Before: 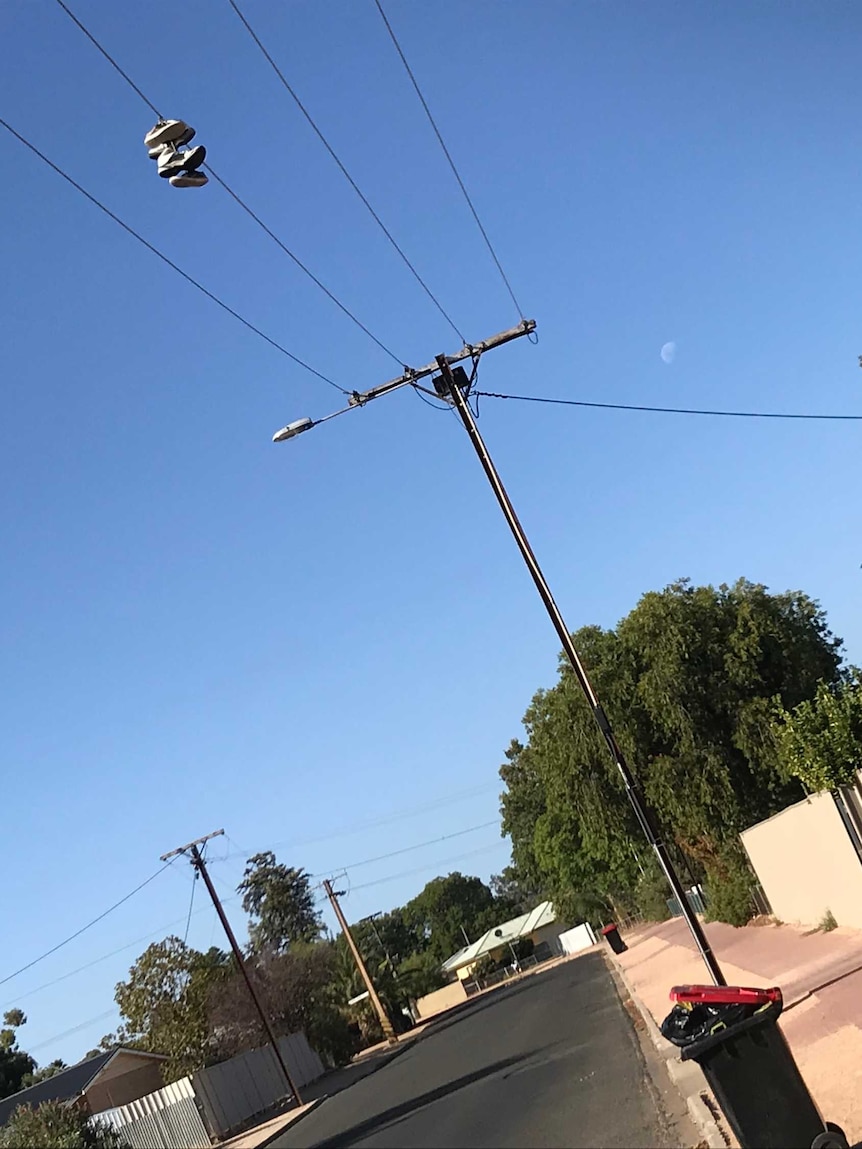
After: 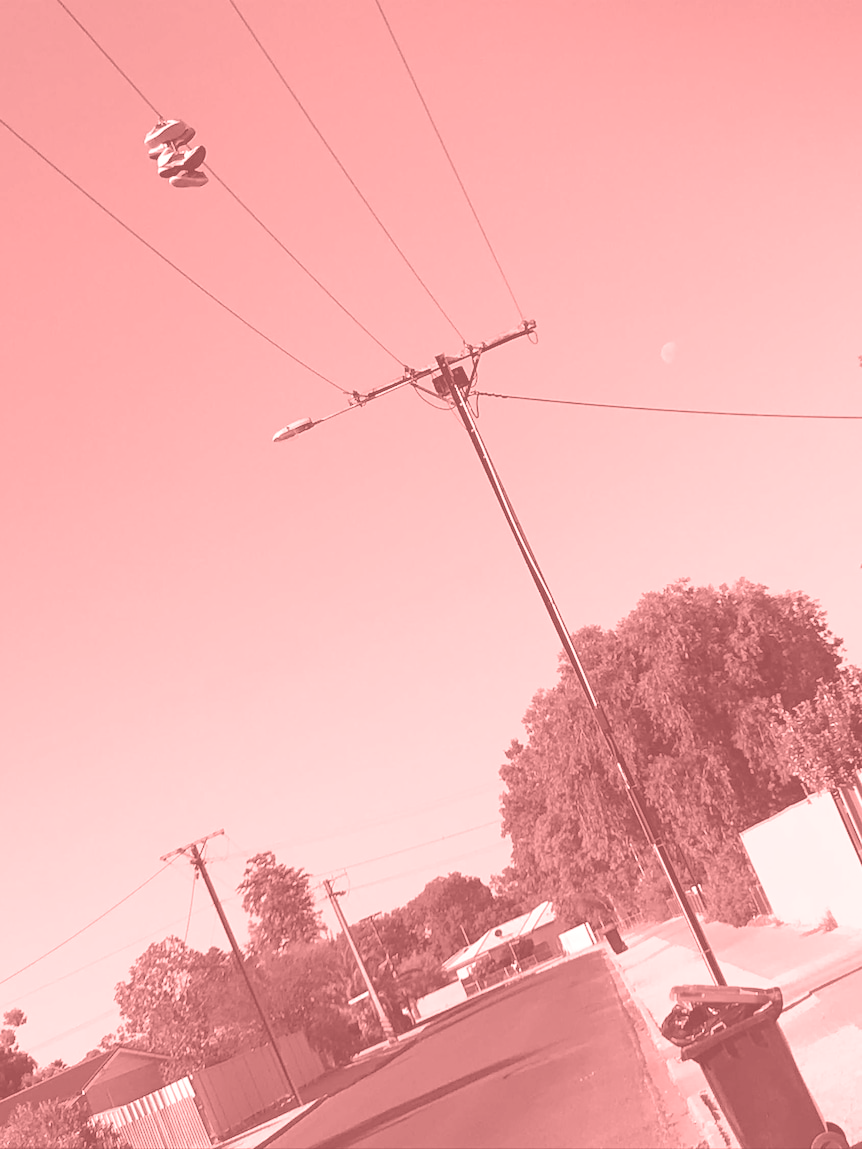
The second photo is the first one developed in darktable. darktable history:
exposure: exposure 1.089 EV, compensate highlight preservation false
colorize: saturation 51%, source mix 50.67%, lightness 50.67%
